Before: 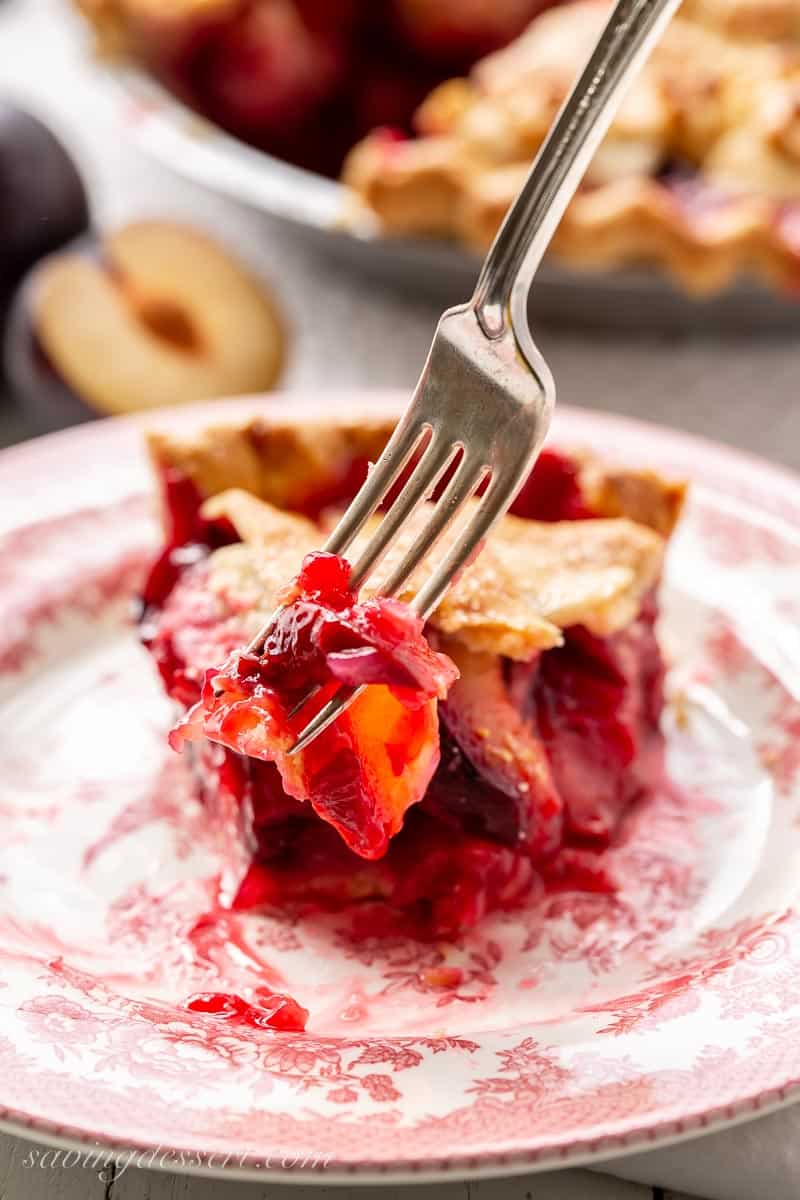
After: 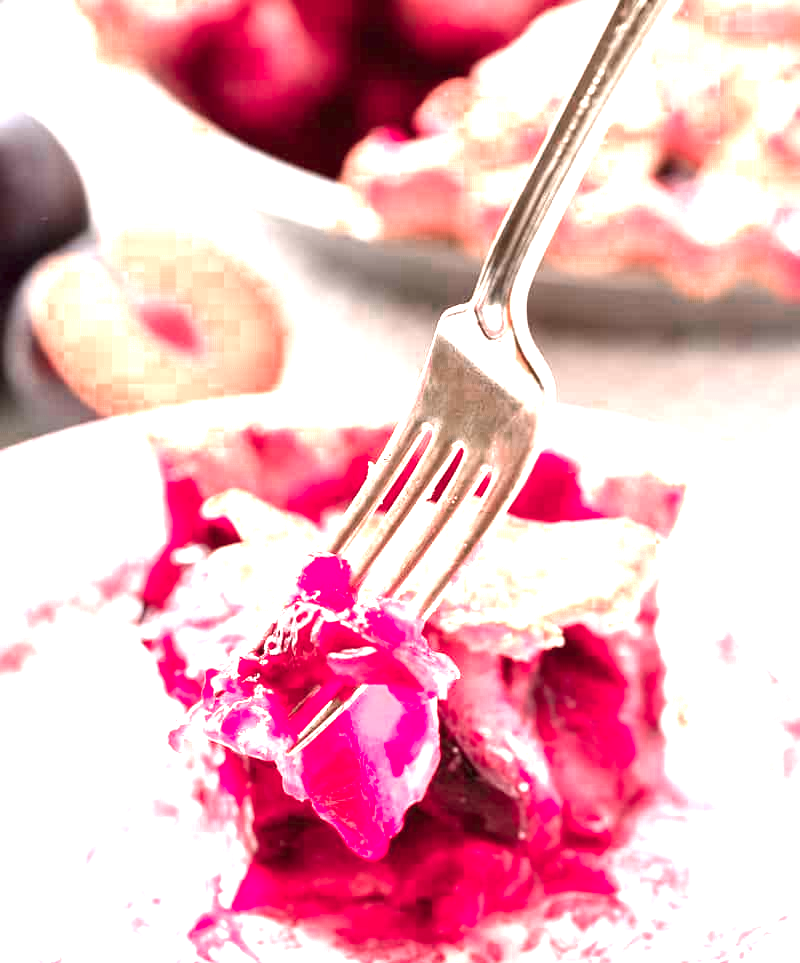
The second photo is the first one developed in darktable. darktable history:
exposure: black level correction 0, exposure 1.683 EV, compensate highlight preservation false
base curve: curves: ch0 [(0, 0) (0.989, 0.992)], preserve colors none
crop: bottom 19.695%
color zones: curves: ch0 [(0.006, 0.385) (0.143, 0.563) (0.243, 0.321) (0.352, 0.464) (0.516, 0.456) (0.625, 0.5) (0.75, 0.5) (0.875, 0.5)]; ch1 [(0, 0.5) (0.134, 0.504) (0.246, 0.463) (0.421, 0.515) (0.5, 0.56) (0.625, 0.5) (0.75, 0.5) (0.875, 0.5)]; ch2 [(0, 0.5) (0.131, 0.426) (0.307, 0.289) (0.38, 0.188) (0.513, 0.216) (0.625, 0.548) (0.75, 0.468) (0.838, 0.396) (0.971, 0.311)]
